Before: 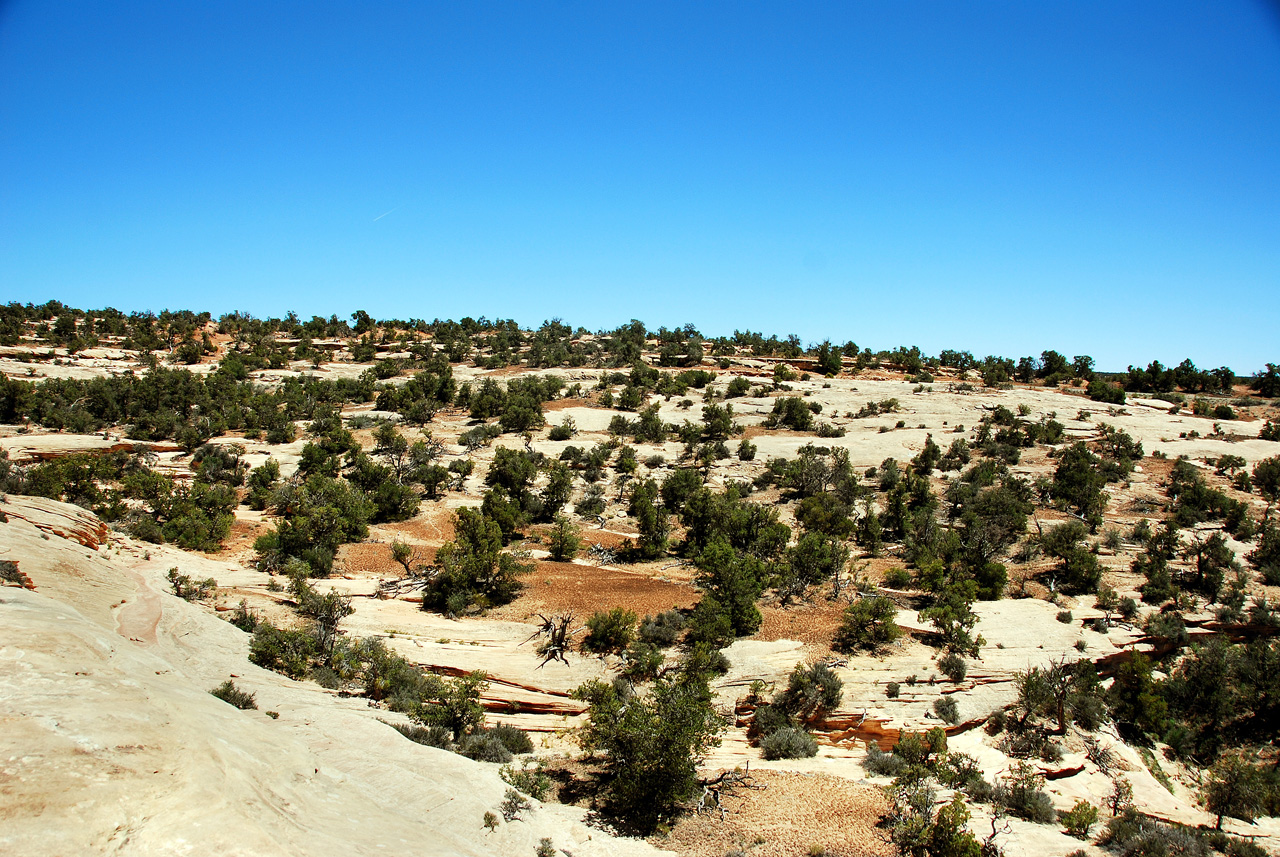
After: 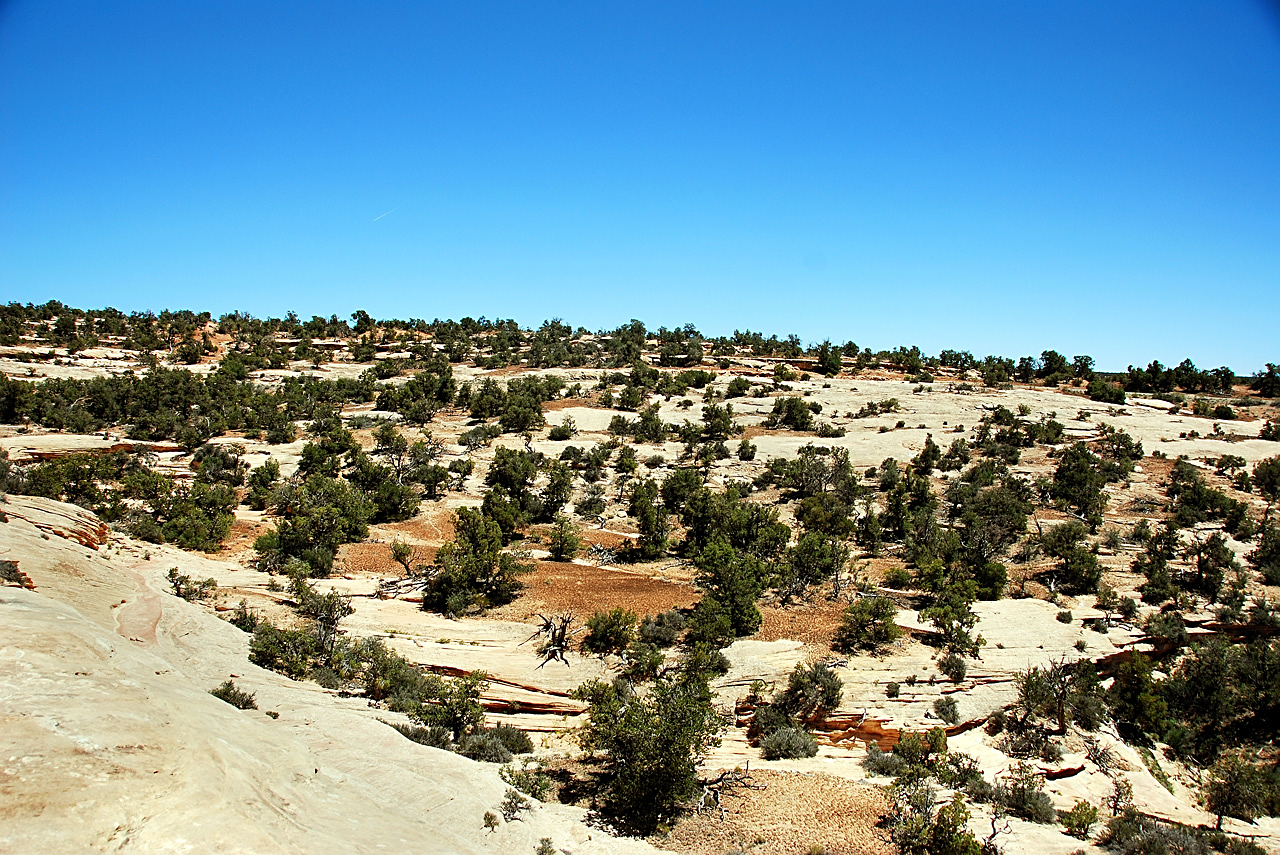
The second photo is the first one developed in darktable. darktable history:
sharpen: on, module defaults
crop: bottom 0.073%
